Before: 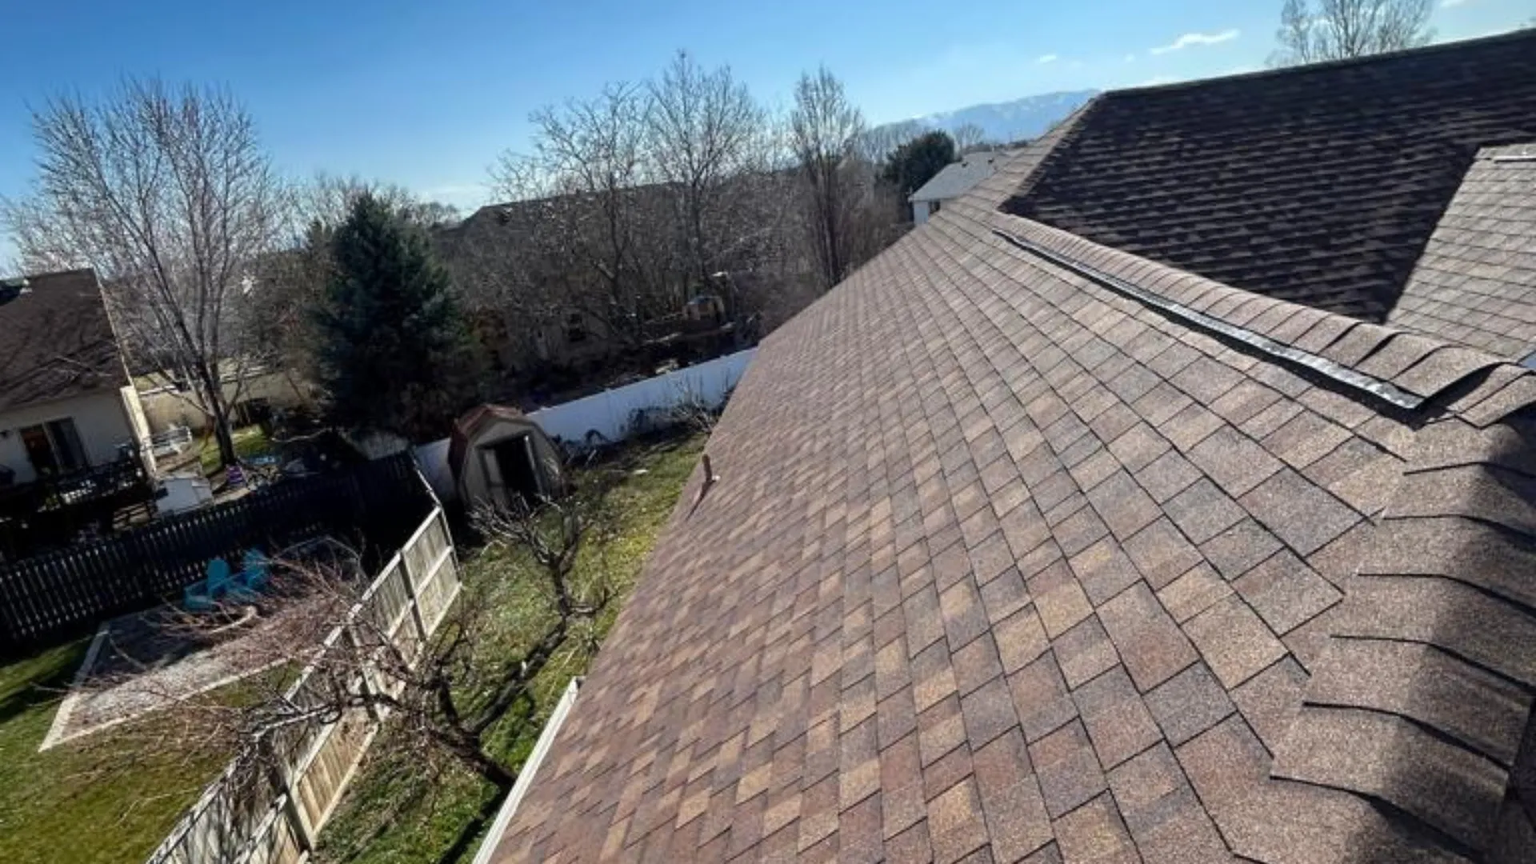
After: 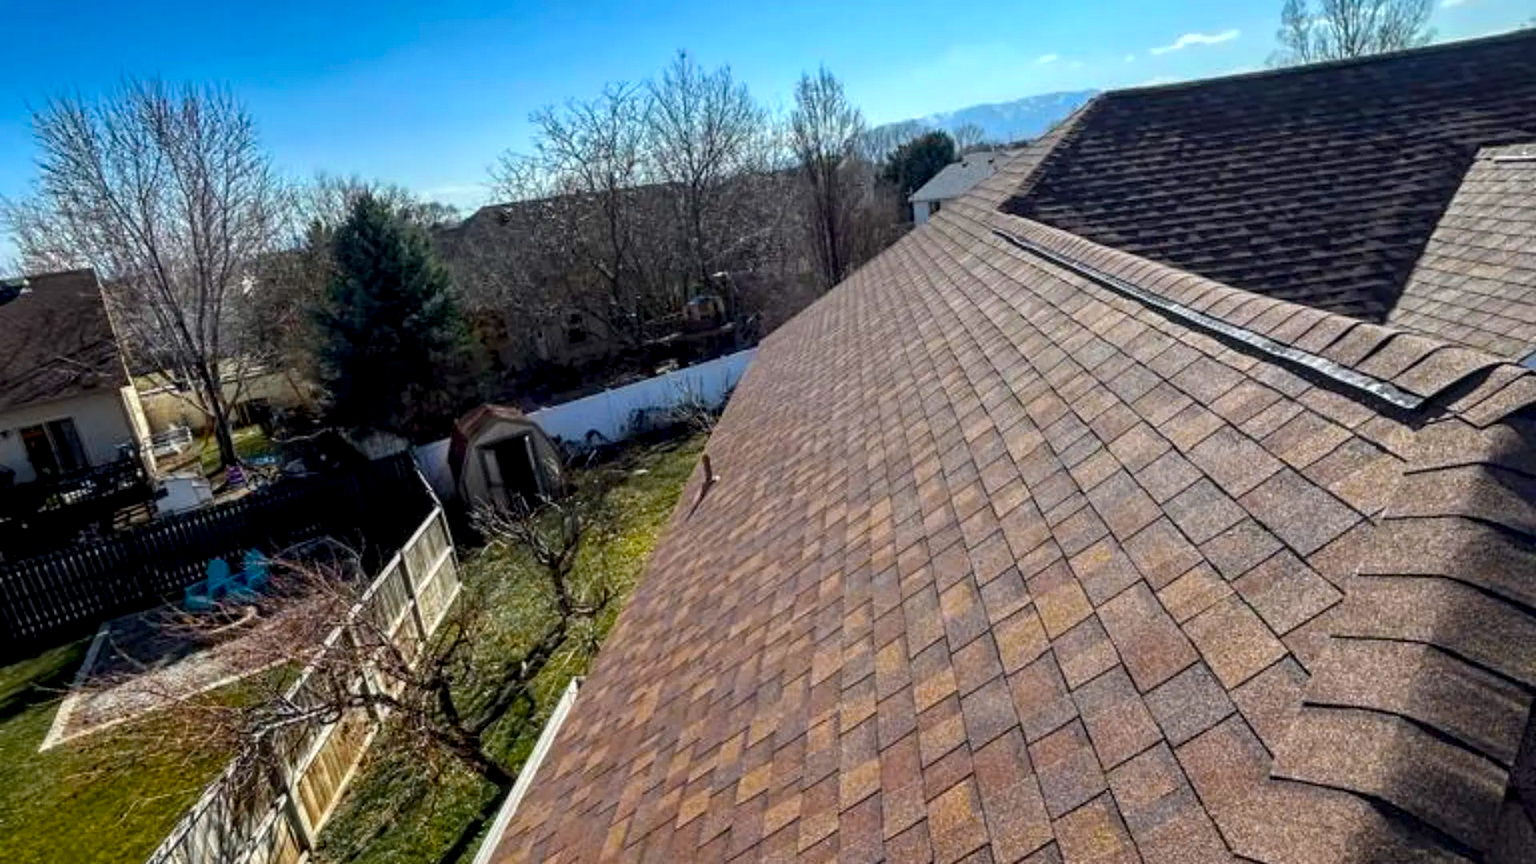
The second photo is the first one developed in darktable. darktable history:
local contrast: detail 130%
color balance rgb: linear chroma grading › global chroma 15%, perceptual saturation grading › global saturation 30%
color zones: curves: ch0 [(0.11, 0.396) (0.195, 0.36) (0.25, 0.5) (0.303, 0.412) (0.357, 0.544) (0.75, 0.5) (0.967, 0.328)]; ch1 [(0, 0.468) (0.112, 0.512) (0.202, 0.6) (0.25, 0.5) (0.307, 0.352) (0.357, 0.544) (0.75, 0.5) (0.963, 0.524)]
